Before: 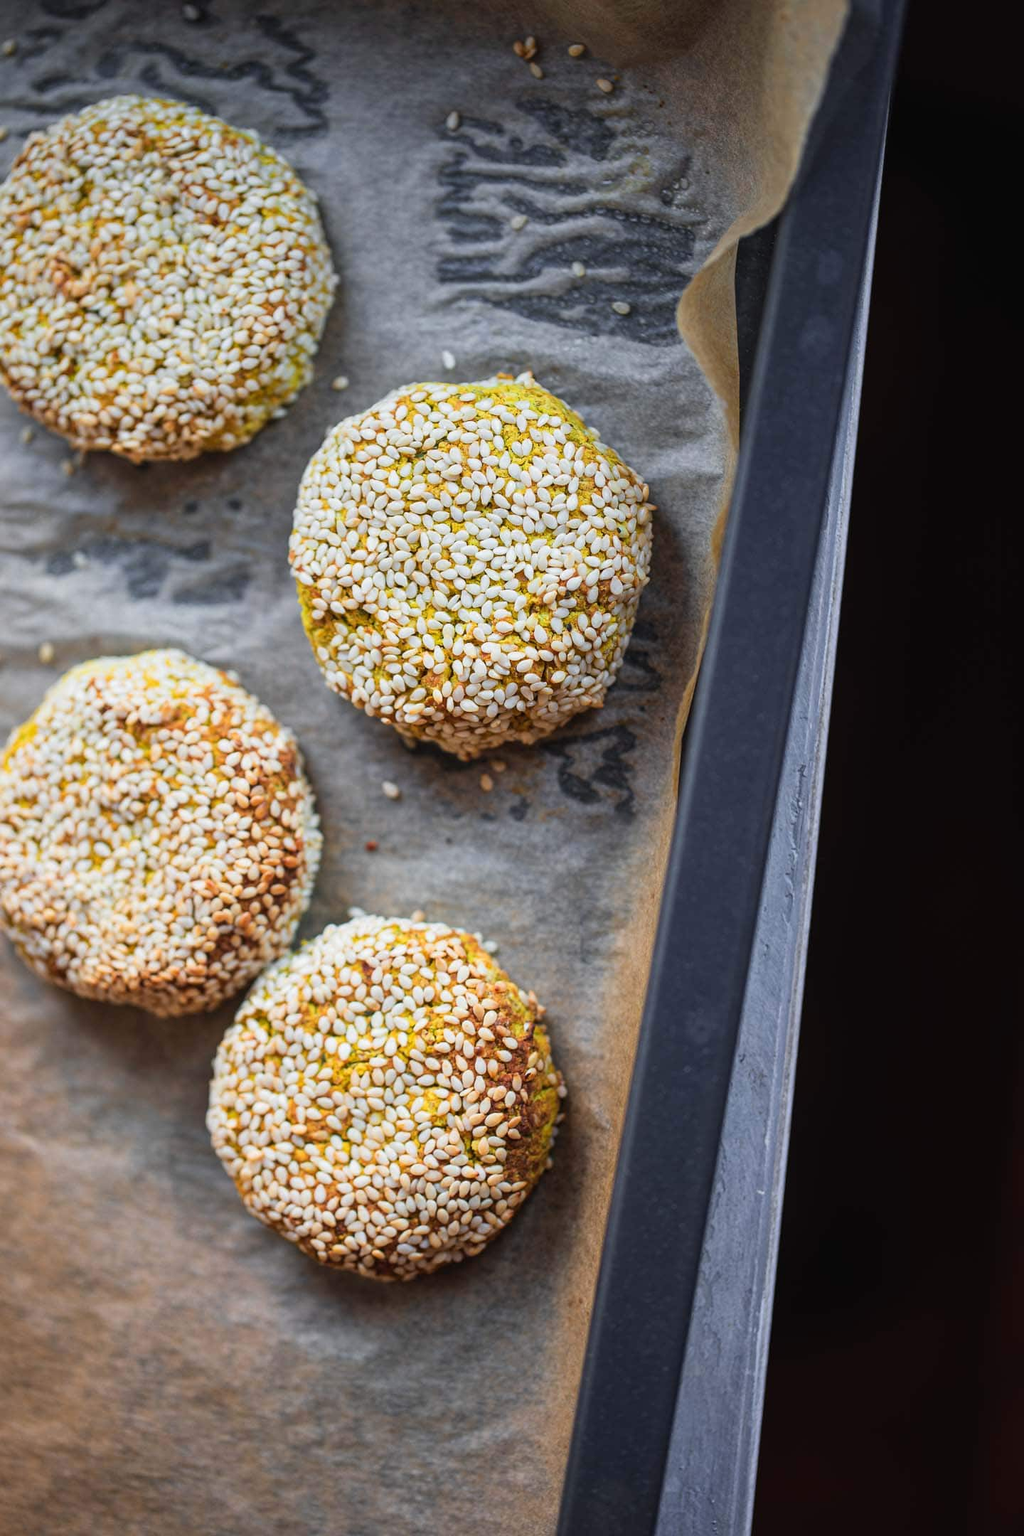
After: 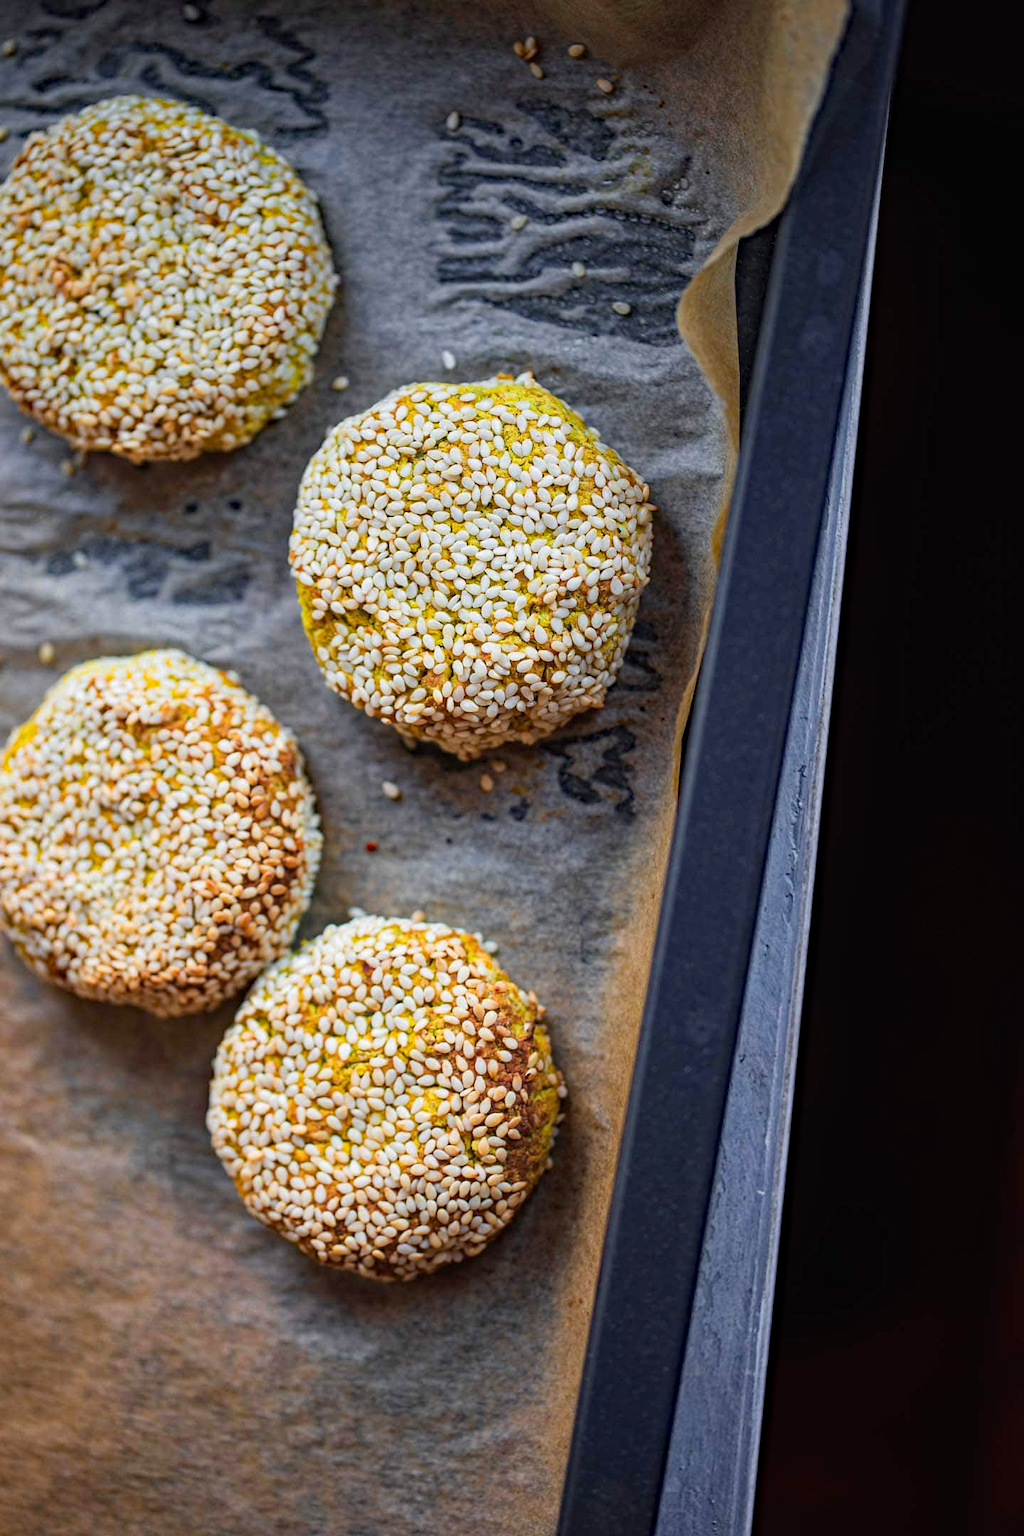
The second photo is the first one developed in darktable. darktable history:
haze removal: strength 0.425, adaptive false
